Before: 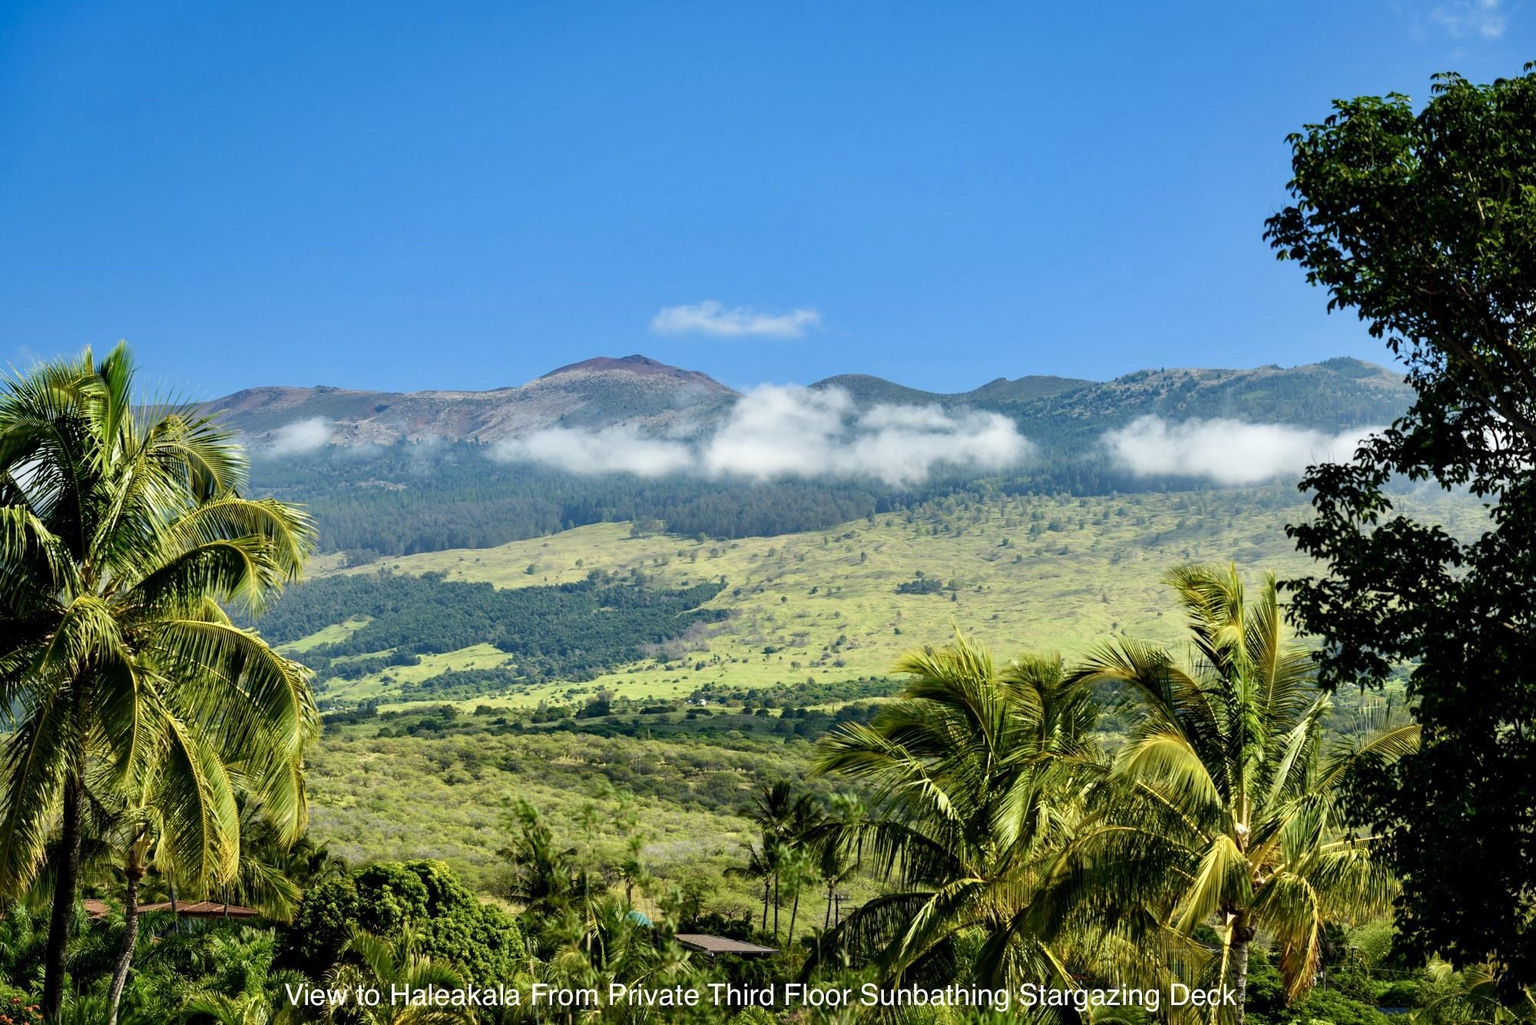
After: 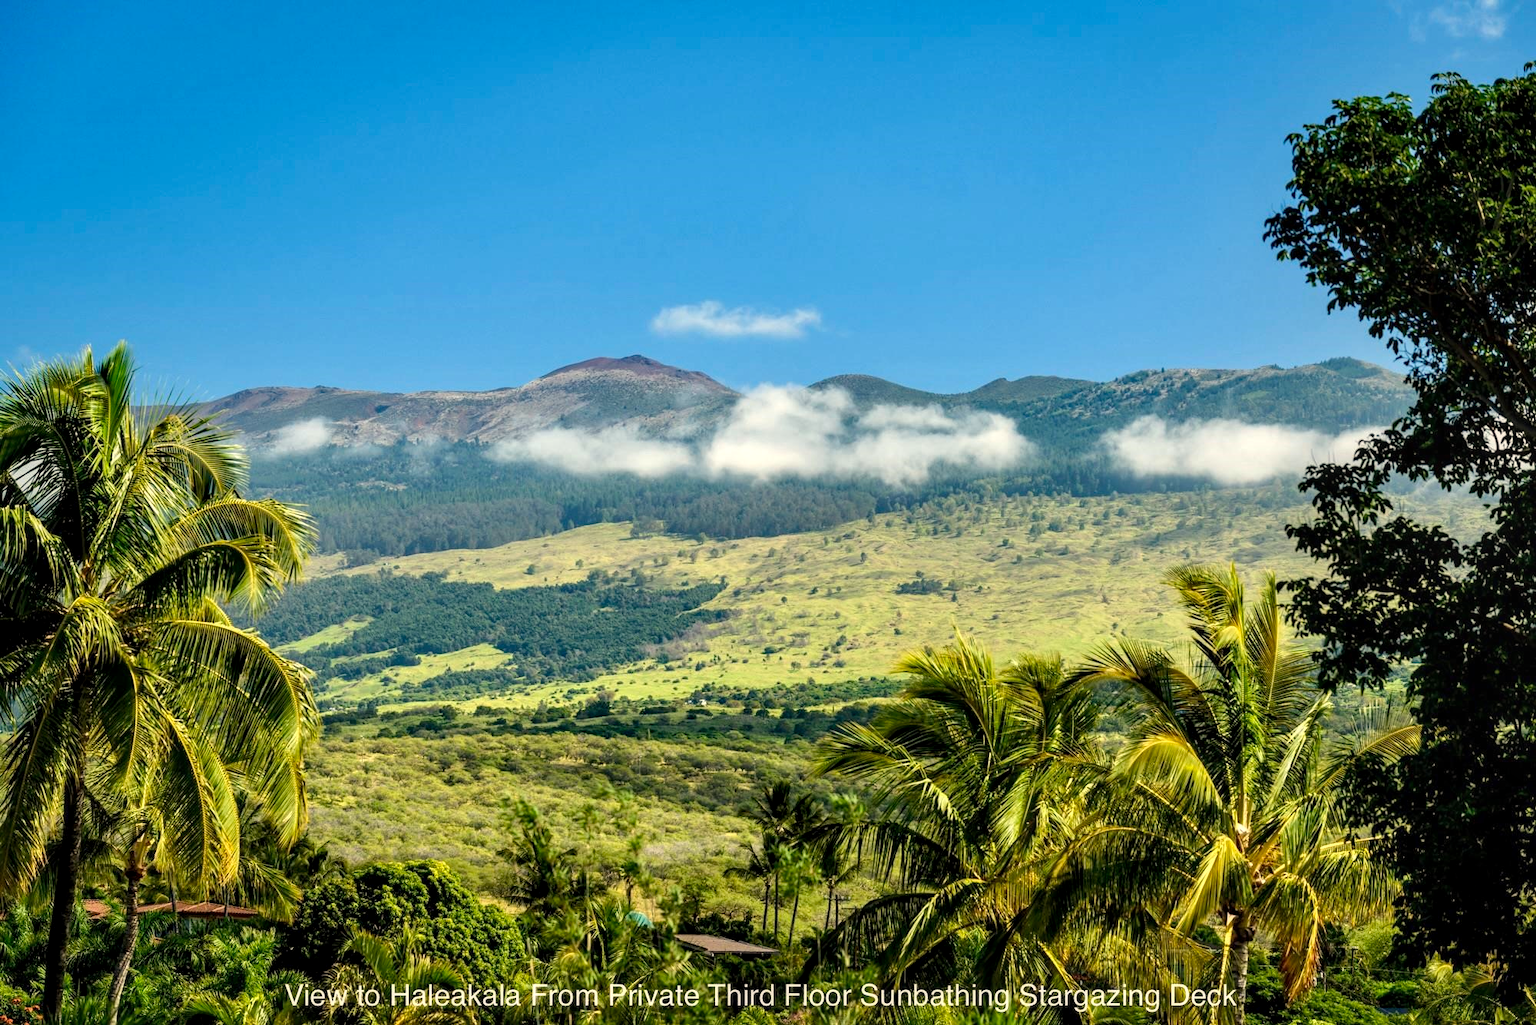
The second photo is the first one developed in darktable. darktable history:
white balance: red 1.045, blue 0.932
exposure: exposure 0.081 EV, compensate highlight preservation false
local contrast: on, module defaults
